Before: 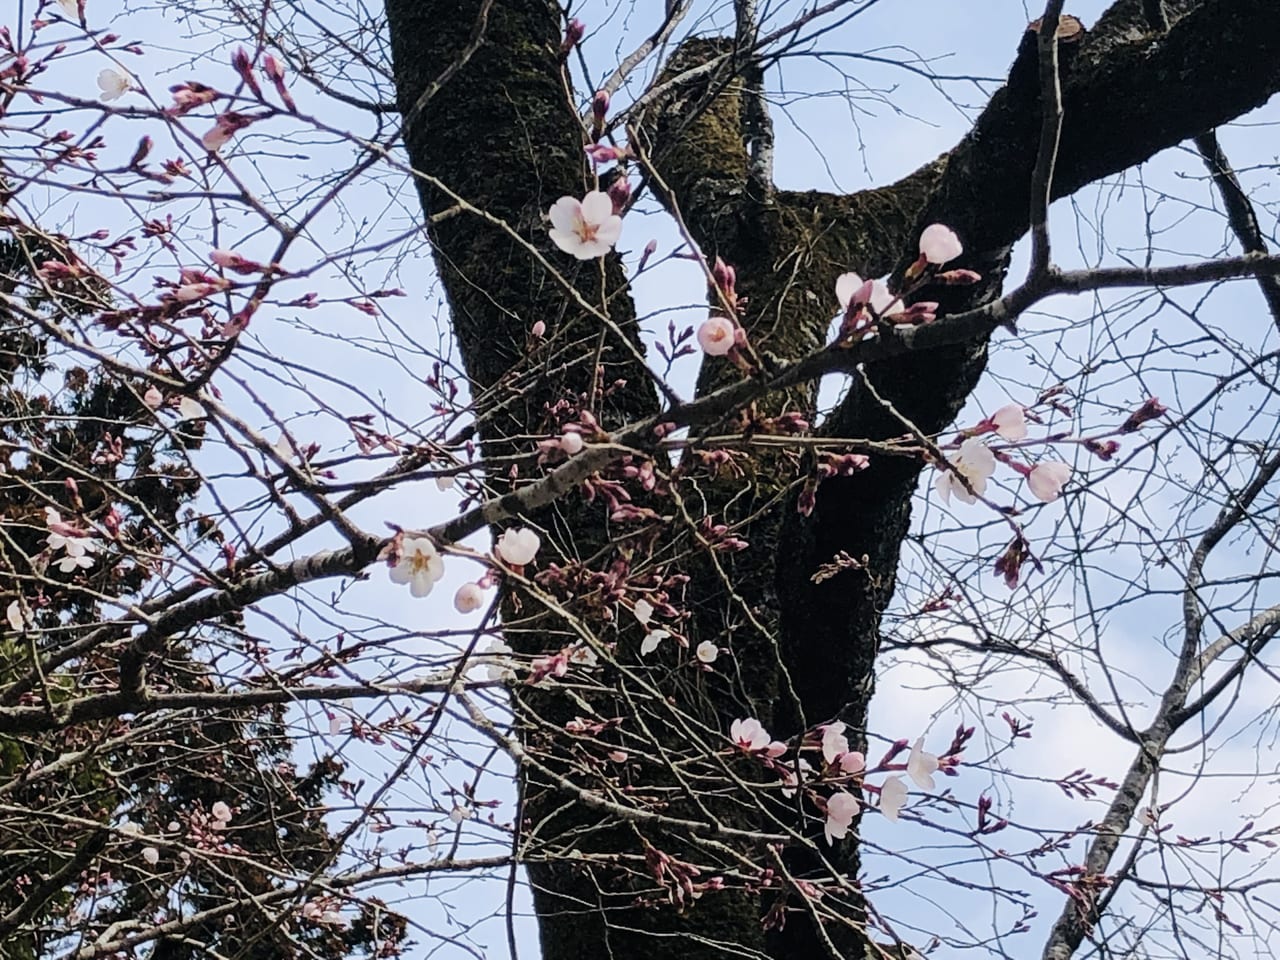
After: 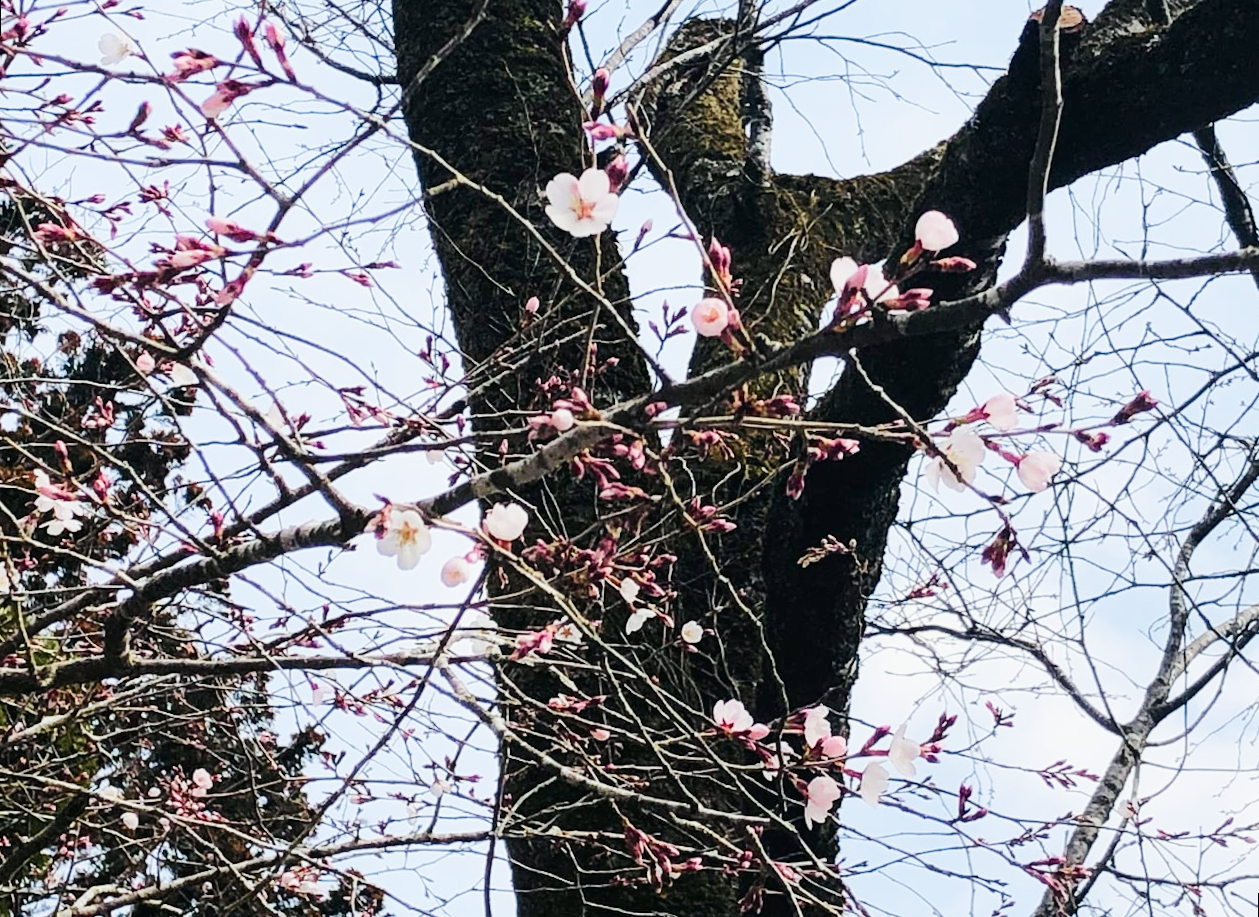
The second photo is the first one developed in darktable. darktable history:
base curve: curves: ch0 [(0, 0) (0.204, 0.334) (0.55, 0.733) (1, 1)], preserve colors none
tone curve: curves: ch0 [(0, 0.01) (0.037, 0.032) (0.131, 0.108) (0.275, 0.256) (0.483, 0.512) (0.61, 0.665) (0.696, 0.742) (0.792, 0.819) (0.911, 0.925) (0.997, 0.995)]; ch1 [(0, 0) (0.308, 0.29) (0.425, 0.411) (0.492, 0.488) (0.505, 0.503) (0.527, 0.531) (0.568, 0.594) (0.683, 0.702) (0.746, 0.77) (1, 1)]; ch2 [(0, 0) (0.246, 0.233) (0.36, 0.352) (0.415, 0.415) (0.485, 0.487) (0.502, 0.504) (0.525, 0.523) (0.539, 0.553) (0.587, 0.594) (0.636, 0.652) (0.711, 0.729) (0.845, 0.855) (0.998, 0.977)], color space Lab, independent channels, preserve colors none
rotate and perspective: rotation 1.57°, crop left 0.018, crop right 0.982, crop top 0.039, crop bottom 0.961
